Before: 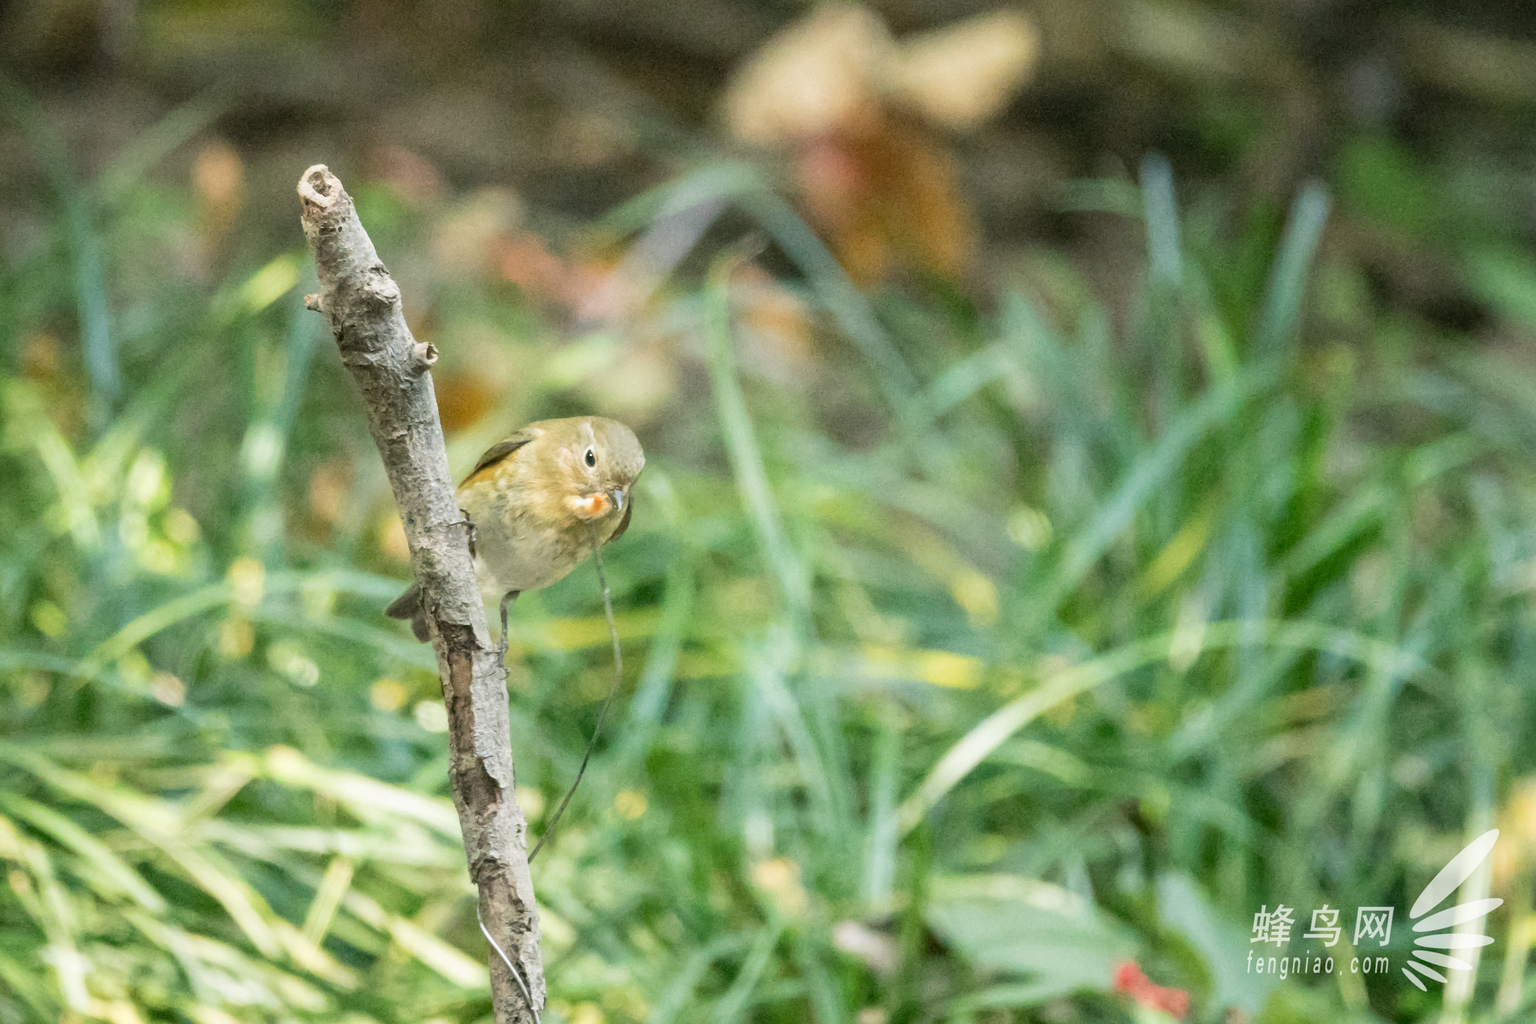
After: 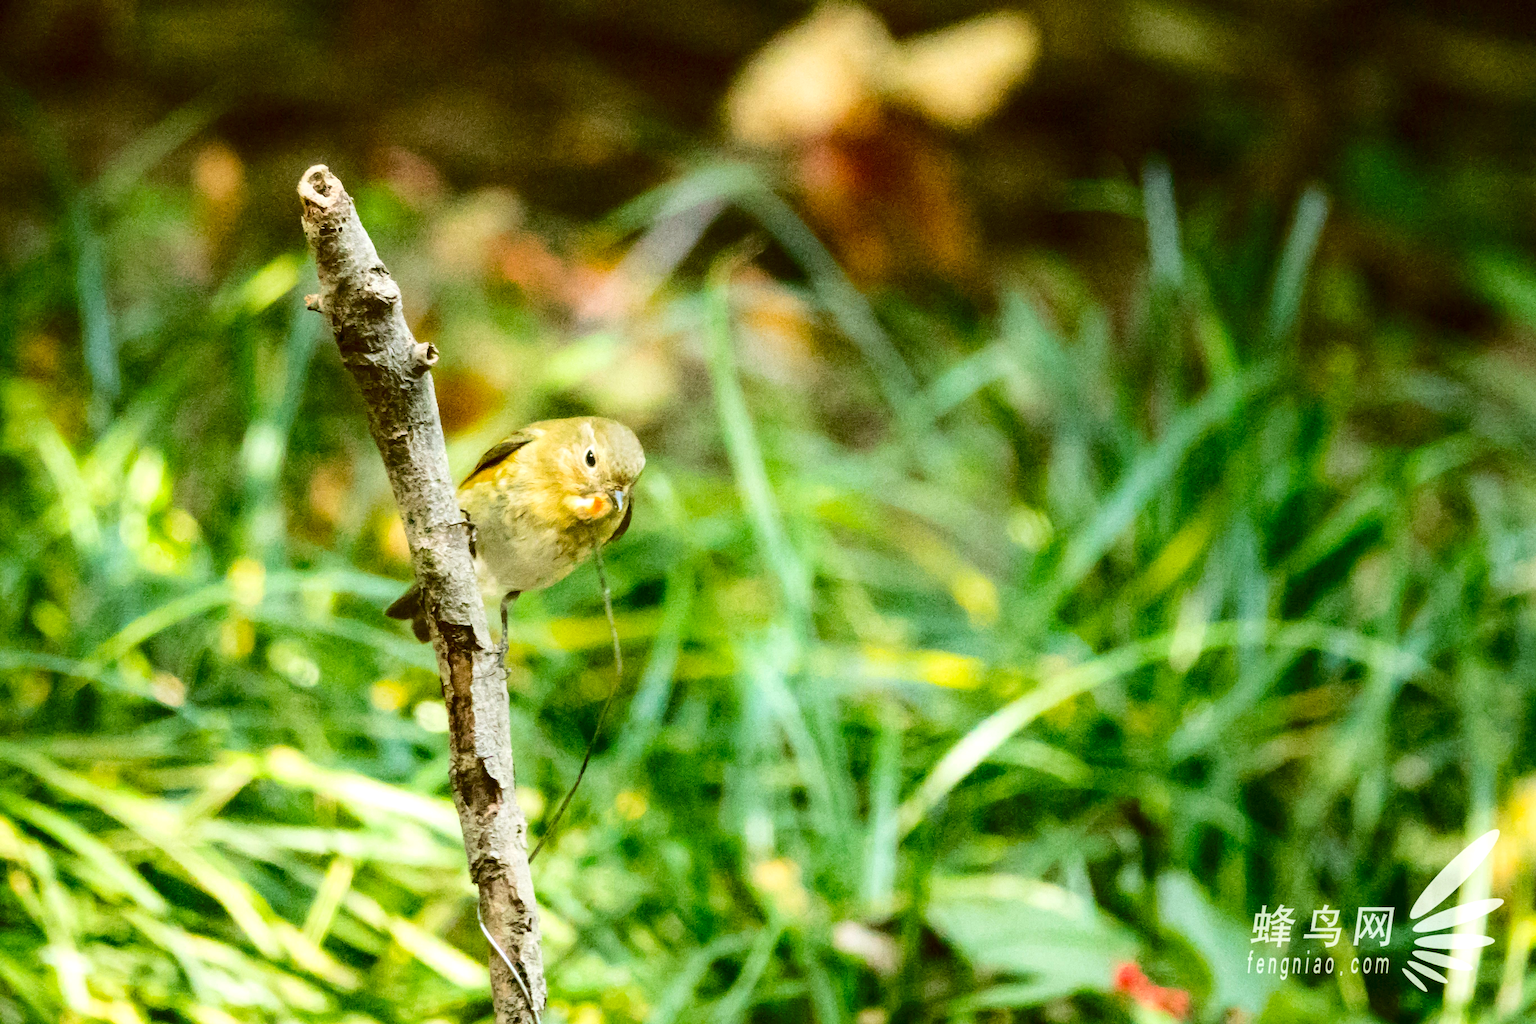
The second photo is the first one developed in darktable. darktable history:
contrast brightness saturation: contrast 0.24, brightness -0.24, saturation 0.14
tone equalizer: -8 EV -0.001 EV, -7 EV 0.001 EV, -6 EV -0.002 EV, -5 EV -0.003 EV, -4 EV -0.062 EV, -3 EV -0.222 EV, -2 EV -0.267 EV, -1 EV 0.105 EV, +0 EV 0.303 EV
color balance rgb: perceptual saturation grading › global saturation 25%, perceptual brilliance grading › mid-tones 10%, perceptual brilliance grading › shadows 15%, global vibrance 20%
grain: coarseness 3.21 ISO
color correction: highlights a* -0.482, highlights b* 0.161, shadows a* 4.66, shadows b* 20.72
